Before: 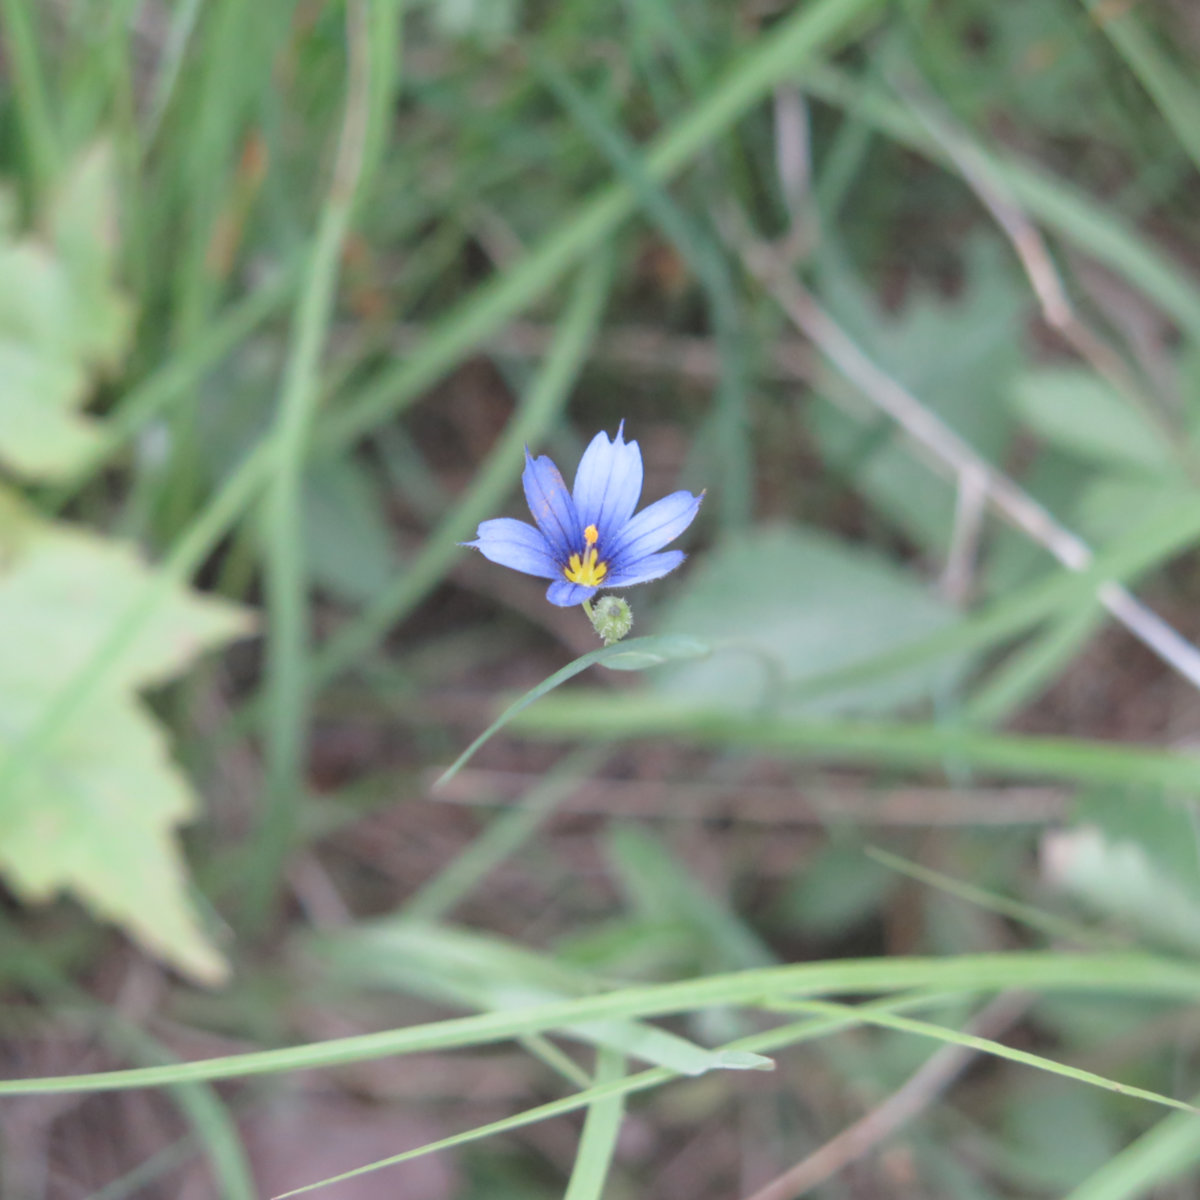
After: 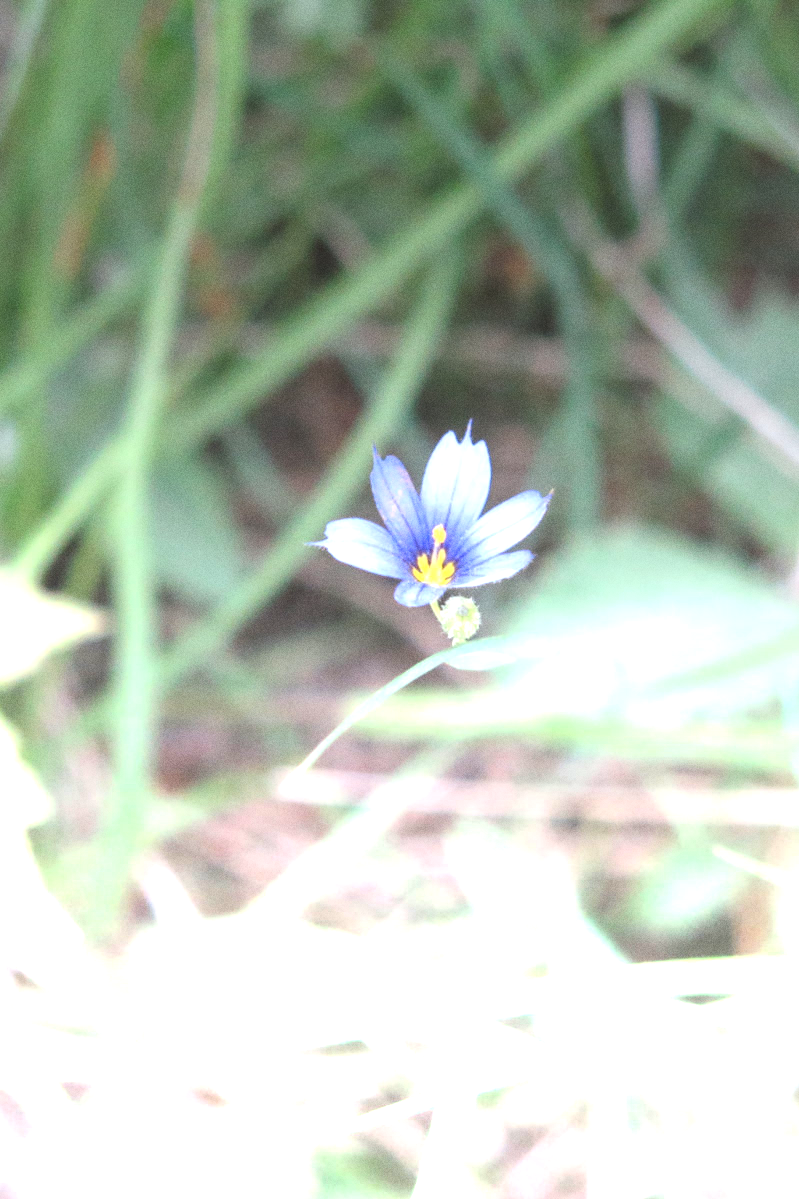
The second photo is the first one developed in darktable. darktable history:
crop and rotate: left 12.673%, right 20.66%
grain: coarseness 0.09 ISO
graduated density: density -3.9 EV
